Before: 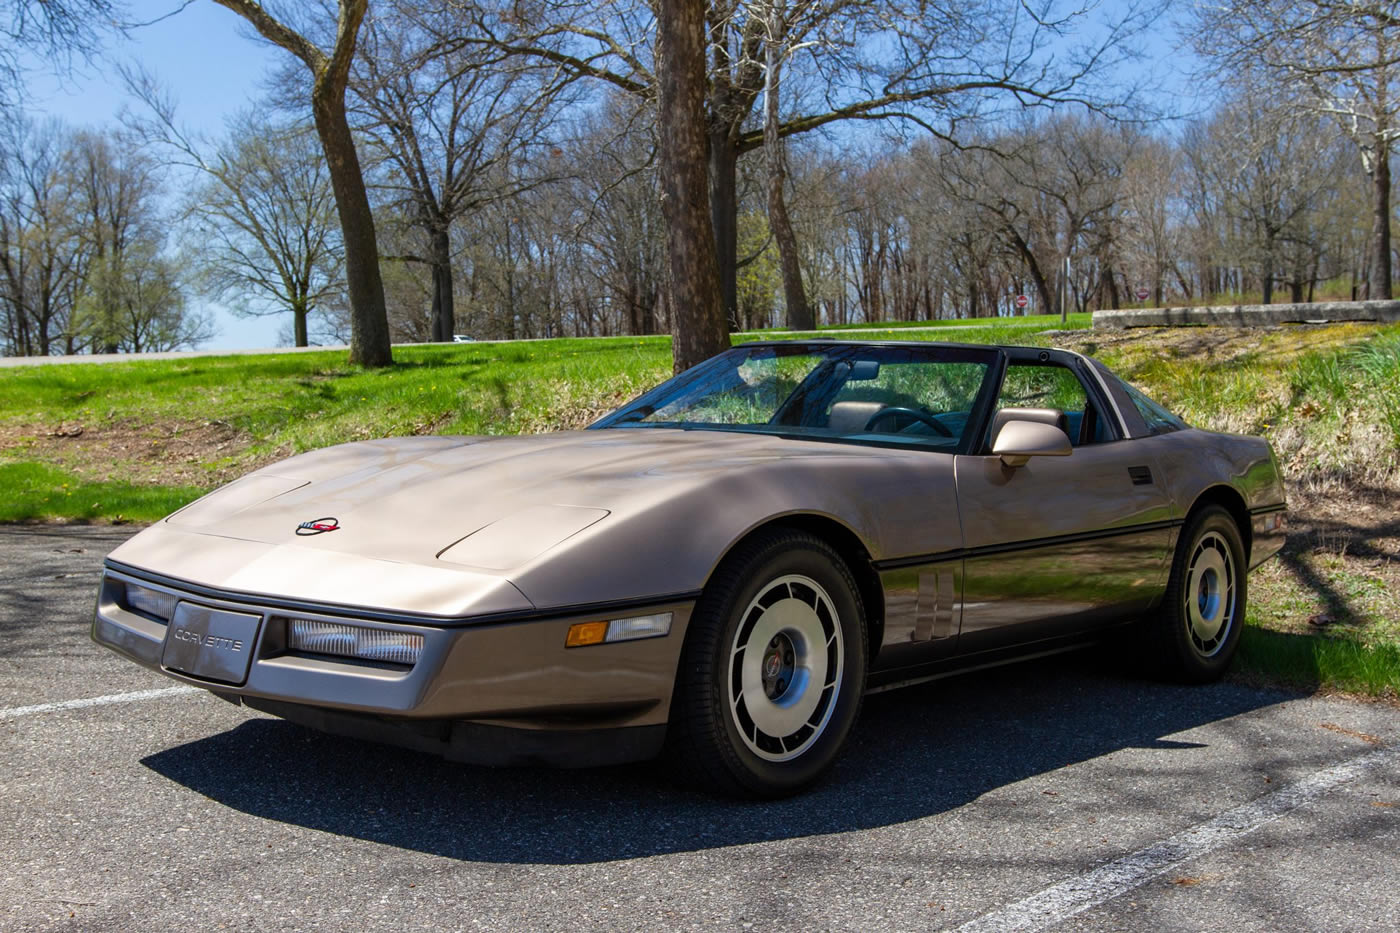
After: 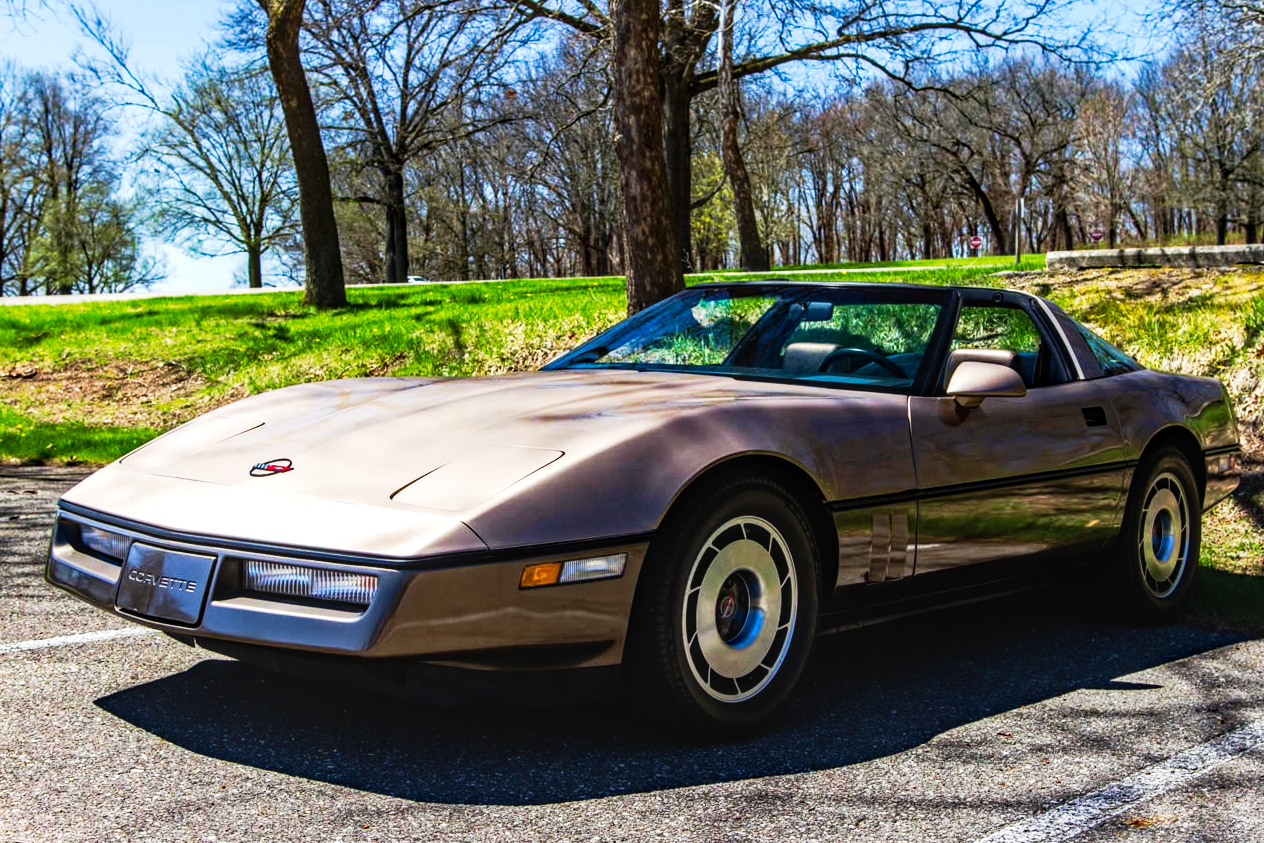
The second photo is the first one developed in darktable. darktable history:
exposure: black level correction -0.003, exposure 0.045 EV, compensate highlight preservation false
local contrast: on, module defaults
tone equalizer: -8 EV -0.448 EV, -7 EV -0.394 EV, -6 EV -0.341 EV, -5 EV -0.24 EV, -3 EV 0.209 EV, -2 EV 0.317 EV, -1 EV 0.372 EV, +0 EV 0.428 EV, edges refinement/feathering 500, mask exposure compensation -1.57 EV, preserve details no
haze removal: strength 0.424, compatibility mode true, adaptive false
crop: left 3.333%, top 6.379%, right 6.311%, bottom 3.204%
velvia: on, module defaults
tone curve: curves: ch0 [(0, 0.013) (0.074, 0.044) (0.251, 0.234) (0.472, 0.511) (0.63, 0.752) (0.746, 0.866) (0.899, 0.956) (1, 1)]; ch1 [(0, 0) (0.08, 0.08) (0.347, 0.394) (0.455, 0.441) (0.5, 0.5) (0.517, 0.53) (0.563, 0.611) (0.617, 0.682) (0.756, 0.788) (0.92, 0.92) (1, 1)]; ch2 [(0, 0) (0.096, 0.056) (0.304, 0.204) (0.5, 0.5) (0.539, 0.575) (0.597, 0.644) (0.92, 0.92) (1, 1)], preserve colors none
